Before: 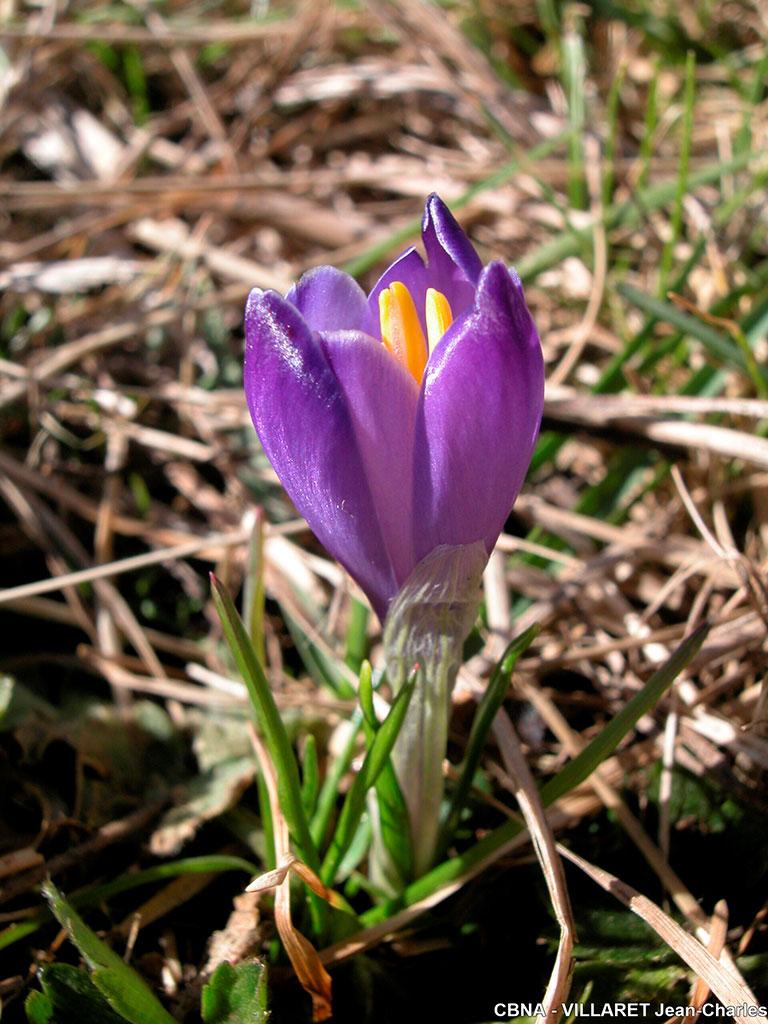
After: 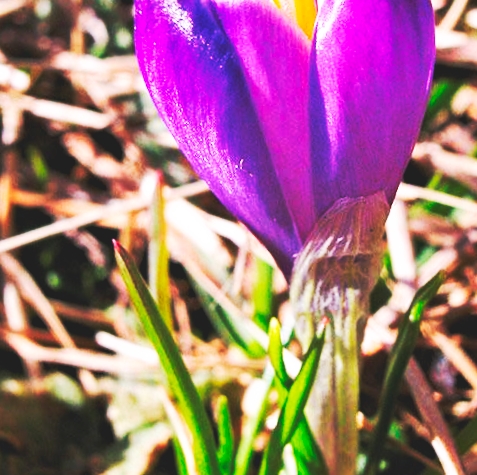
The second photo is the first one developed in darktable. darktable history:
rotate and perspective: rotation -3.52°, crop left 0.036, crop right 0.964, crop top 0.081, crop bottom 0.919
base curve: curves: ch0 [(0, 0.015) (0.085, 0.116) (0.134, 0.298) (0.19, 0.545) (0.296, 0.764) (0.599, 0.982) (1, 1)], preserve colors none
crop: left 13.312%, top 31.28%, right 24.627%, bottom 15.582%
haze removal: compatibility mode true, adaptive false
white balance: red 1.05, blue 1.072
tone equalizer: -8 EV 0.25 EV, -7 EV 0.417 EV, -6 EV 0.417 EV, -5 EV 0.25 EV, -3 EV -0.25 EV, -2 EV -0.417 EV, -1 EV -0.417 EV, +0 EV -0.25 EV, edges refinement/feathering 500, mask exposure compensation -1.57 EV, preserve details guided filter
